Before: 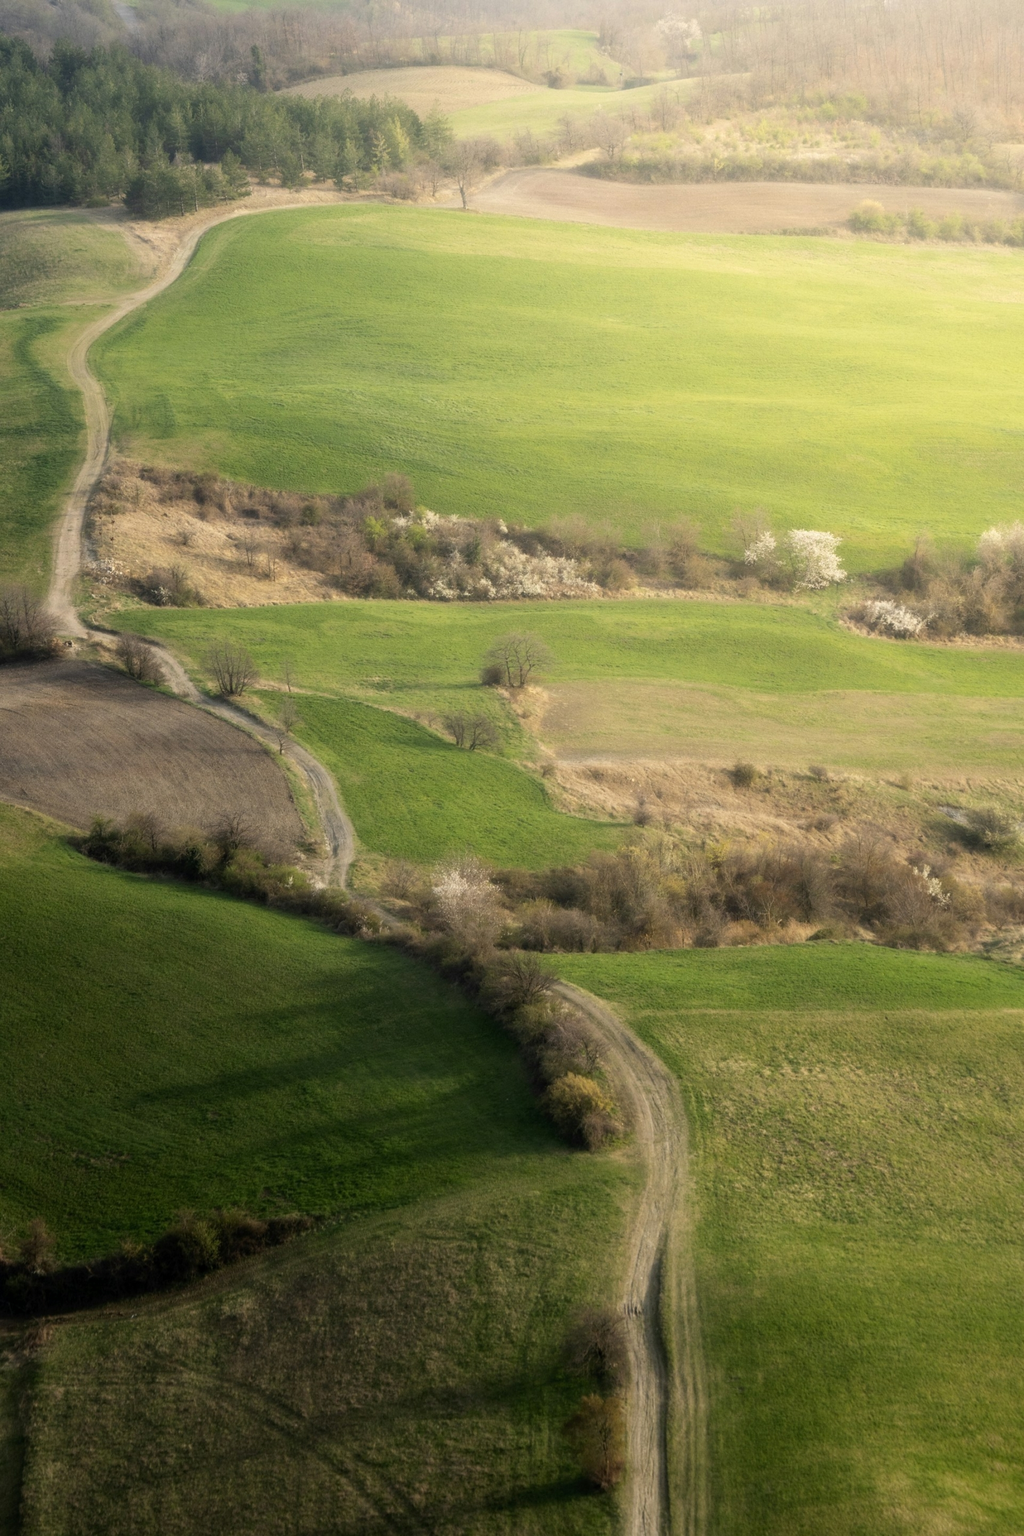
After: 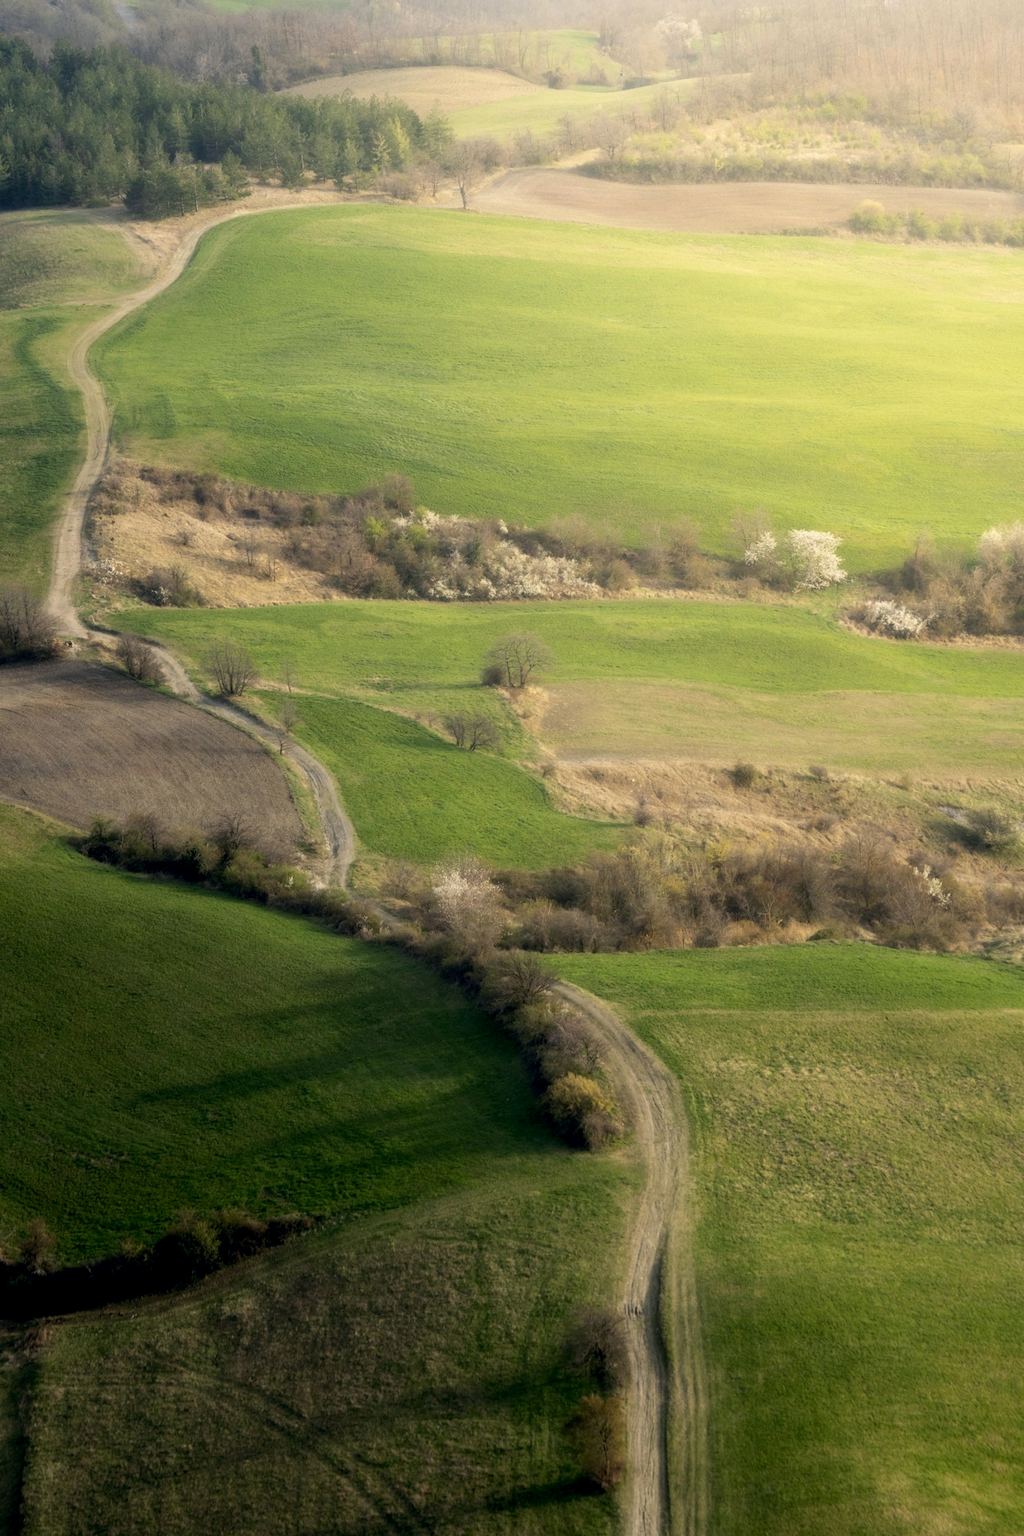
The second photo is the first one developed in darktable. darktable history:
rotate and perspective: automatic cropping off
color correction: highlights a* 0.207, highlights b* 2.7, shadows a* -0.874, shadows b* -4.78
exposure: black level correction 0.005, exposure 0.001 EV, compensate highlight preservation false
